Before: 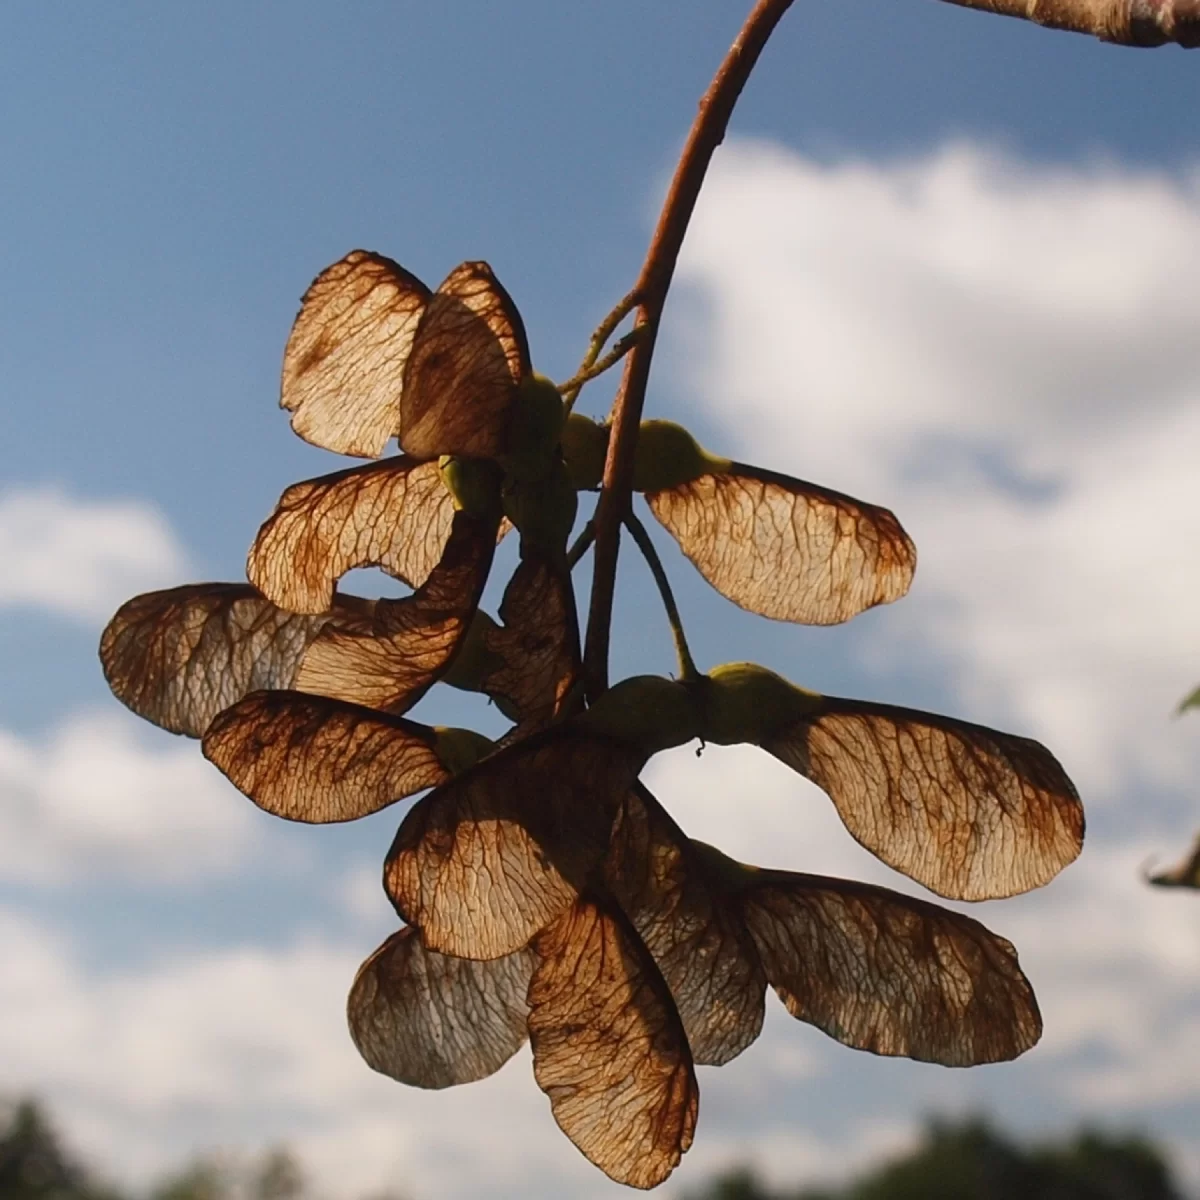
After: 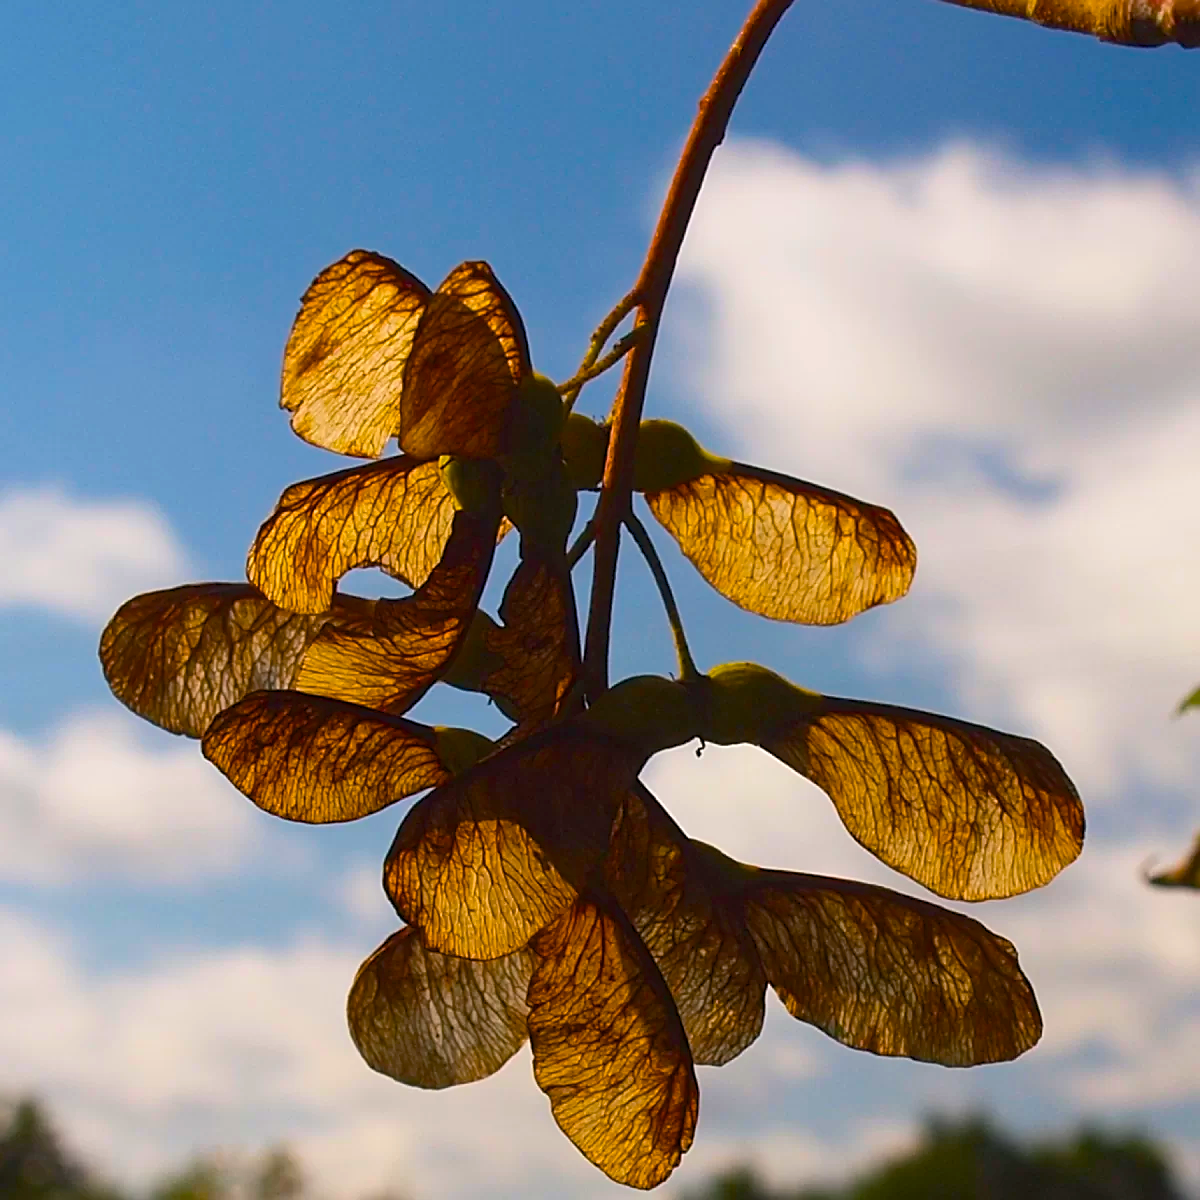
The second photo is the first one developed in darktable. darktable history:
sharpen: on, module defaults
color balance rgb: perceptual saturation grading › global saturation 99.385%, perceptual brilliance grading › global brilliance 14.449%, perceptual brilliance grading › shadows -35.708%, contrast -19.986%
